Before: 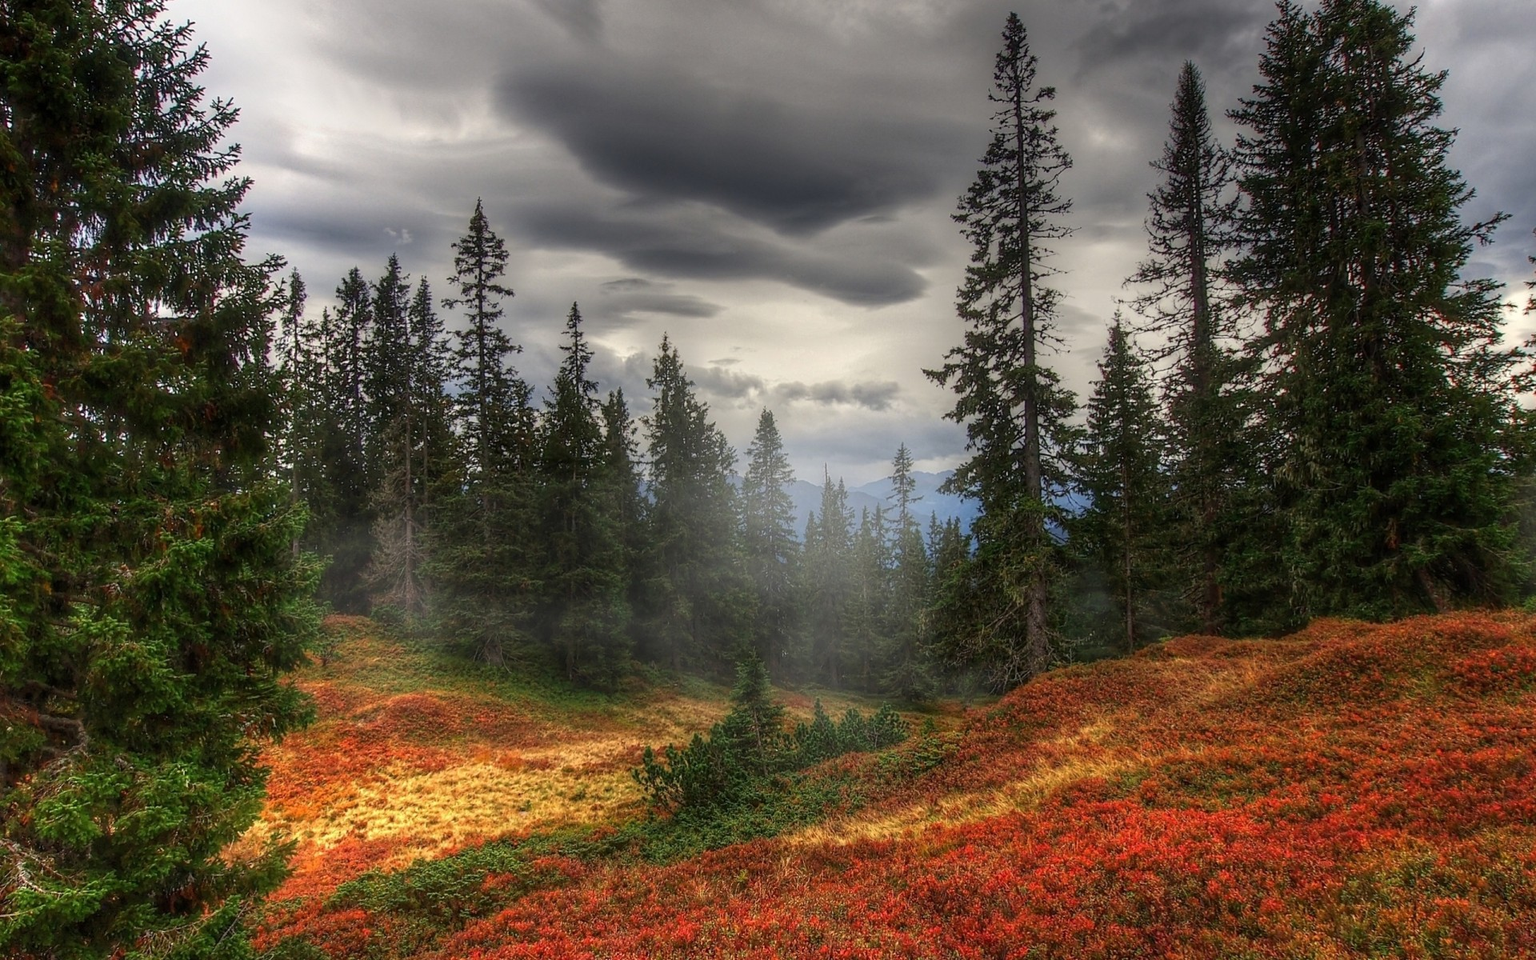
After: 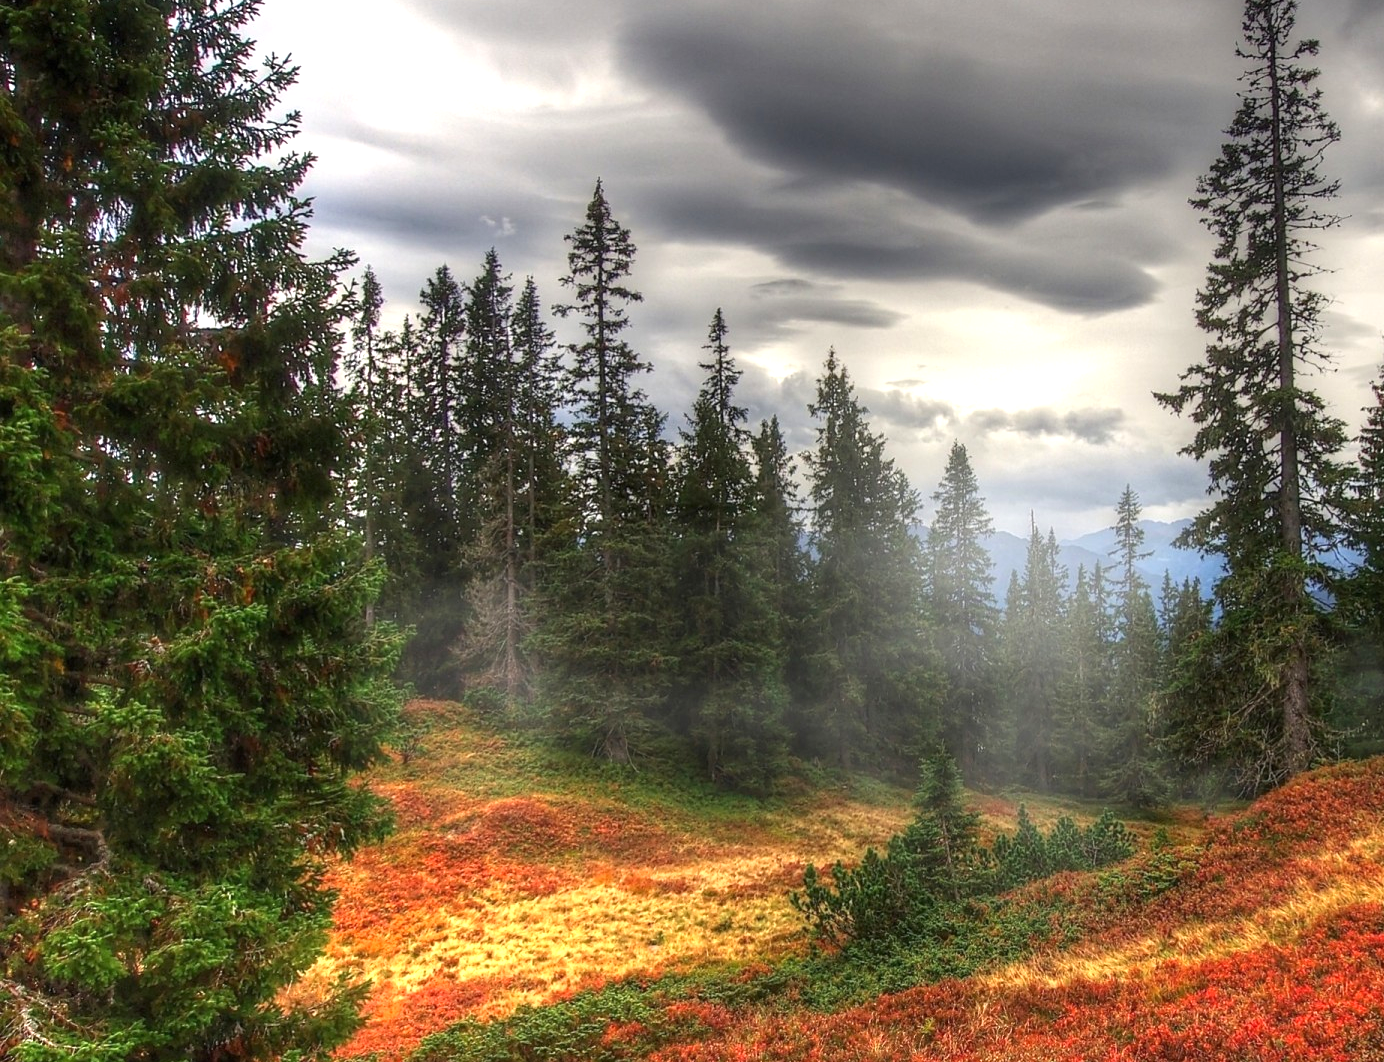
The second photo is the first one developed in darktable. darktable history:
crop: top 5.79%, right 27.873%, bottom 5.678%
exposure: black level correction 0, exposure 0.697 EV, compensate exposure bias true, compensate highlight preservation false
